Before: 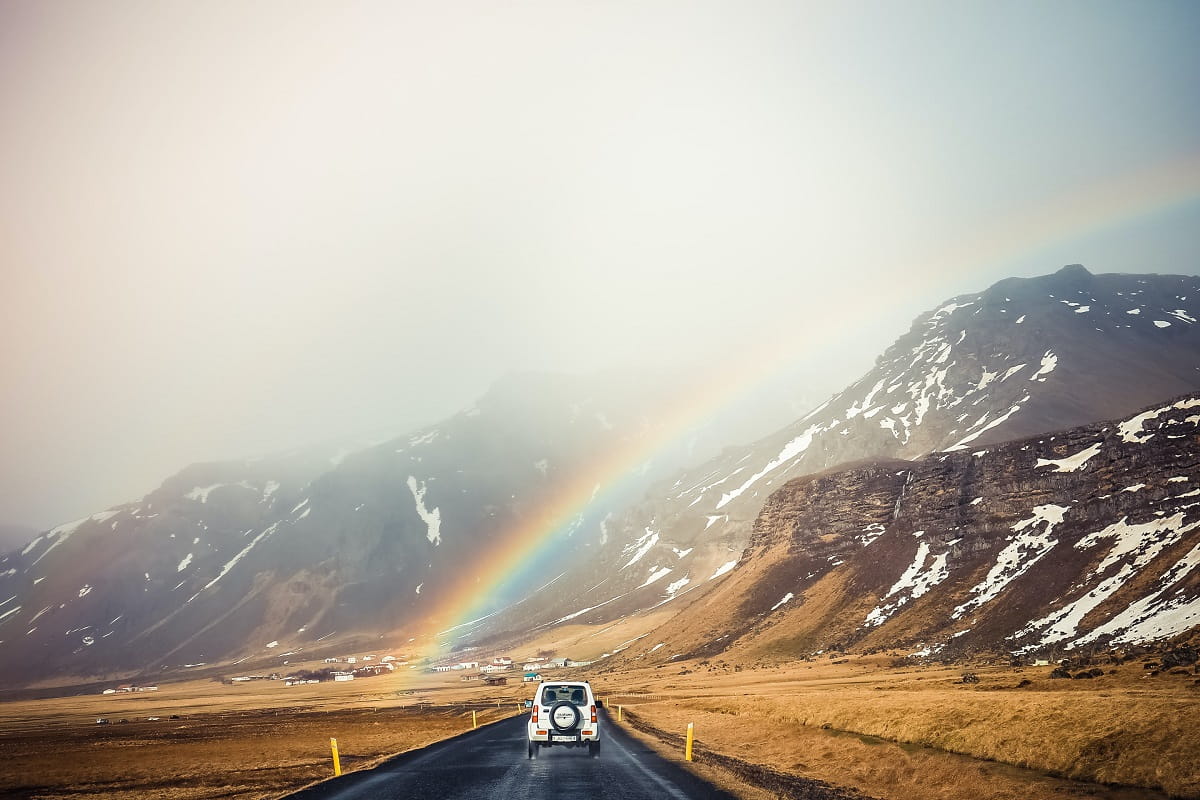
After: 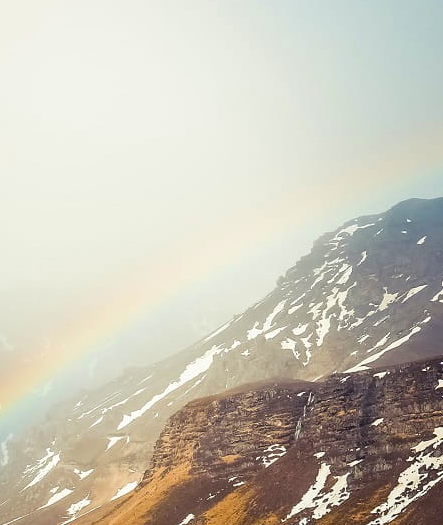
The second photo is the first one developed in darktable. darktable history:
crop and rotate: left 49.936%, top 10.094%, right 13.136%, bottom 24.256%
color balance rgb: perceptual saturation grading › global saturation 25%, global vibrance 20%
